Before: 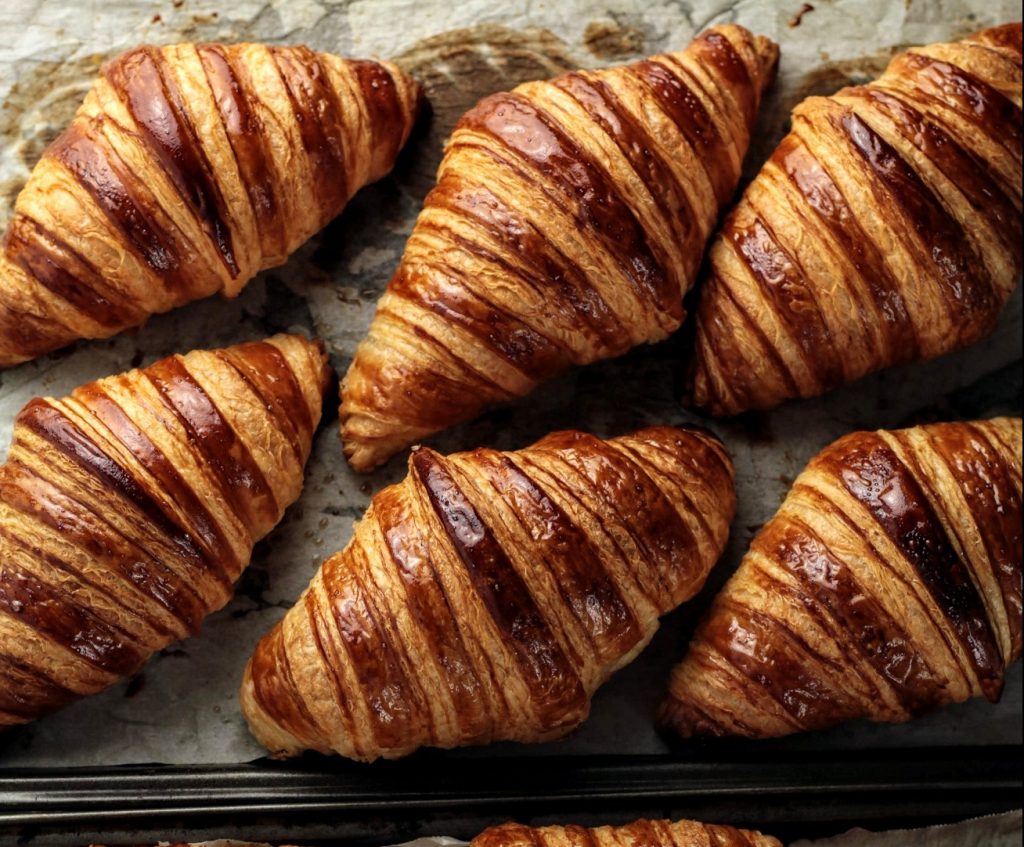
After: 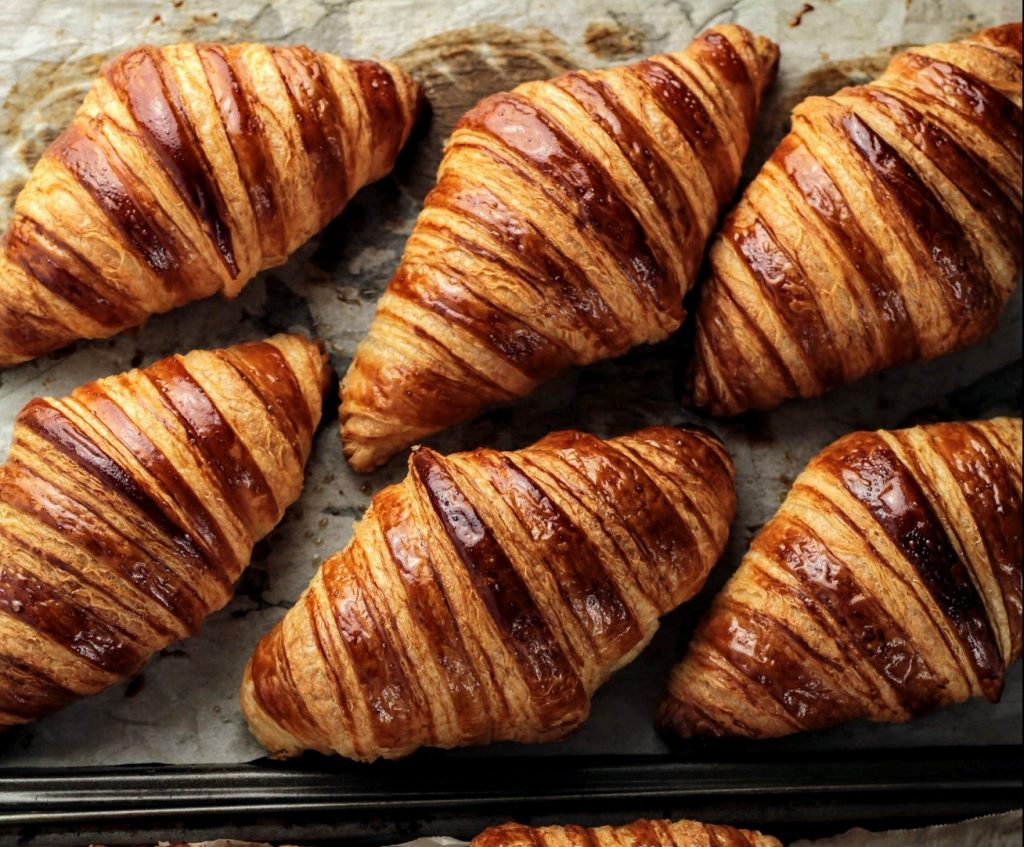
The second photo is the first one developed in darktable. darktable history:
white balance: red 1, blue 1
base curve: curves: ch0 [(0, 0) (0.262, 0.32) (0.722, 0.705) (1, 1)]
